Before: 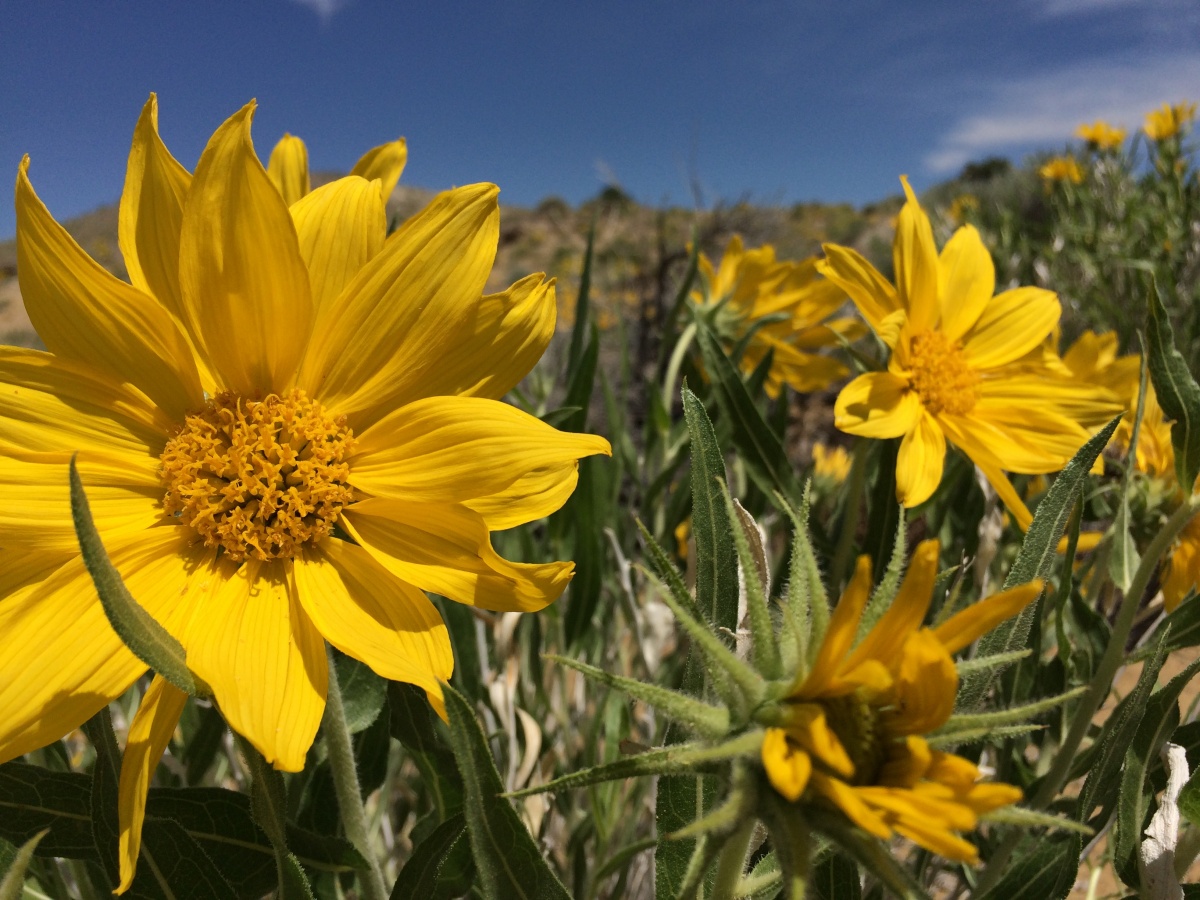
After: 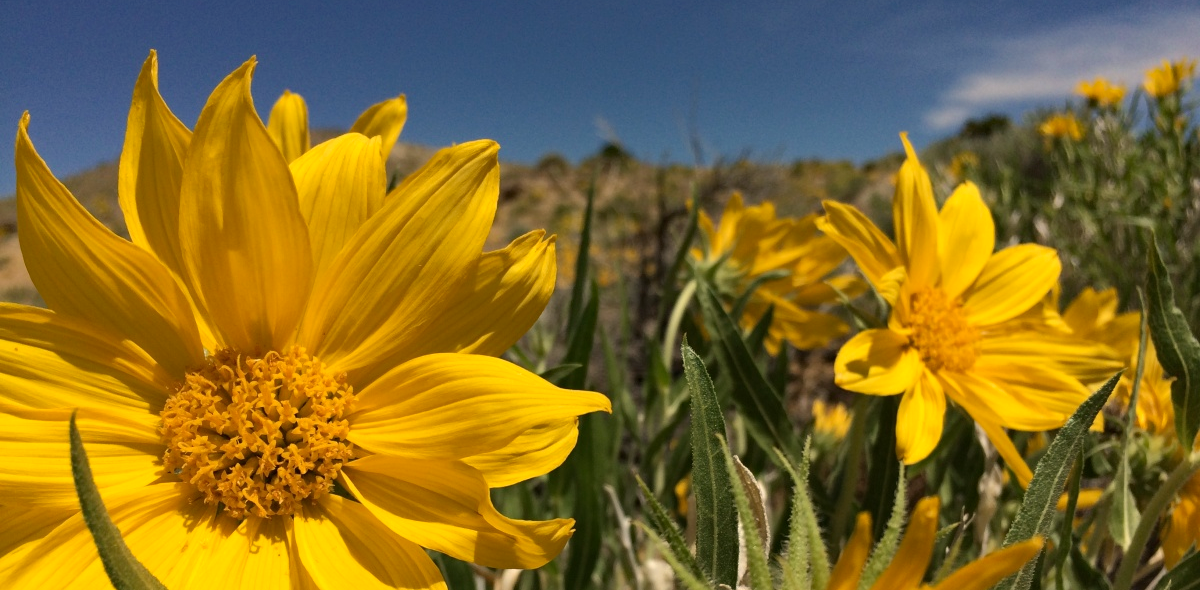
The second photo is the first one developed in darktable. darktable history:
rotate and perspective: automatic cropping off
crop and rotate: top 4.848%, bottom 29.503%
white balance: red 1.045, blue 0.932
haze removal: compatibility mode true, adaptive false
